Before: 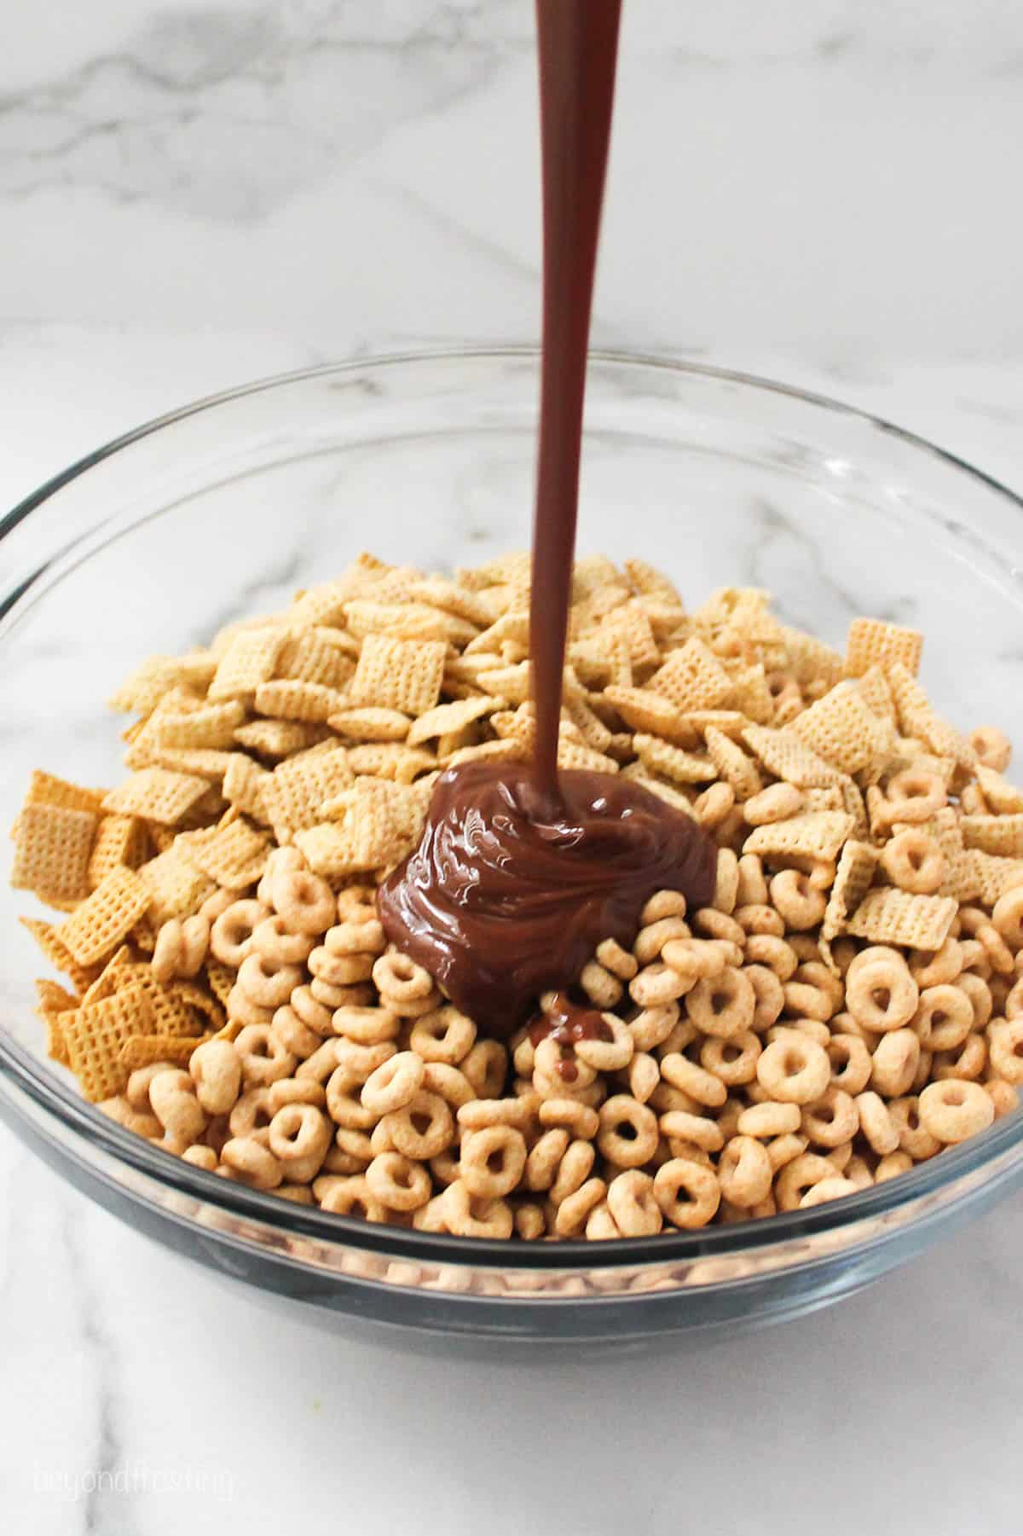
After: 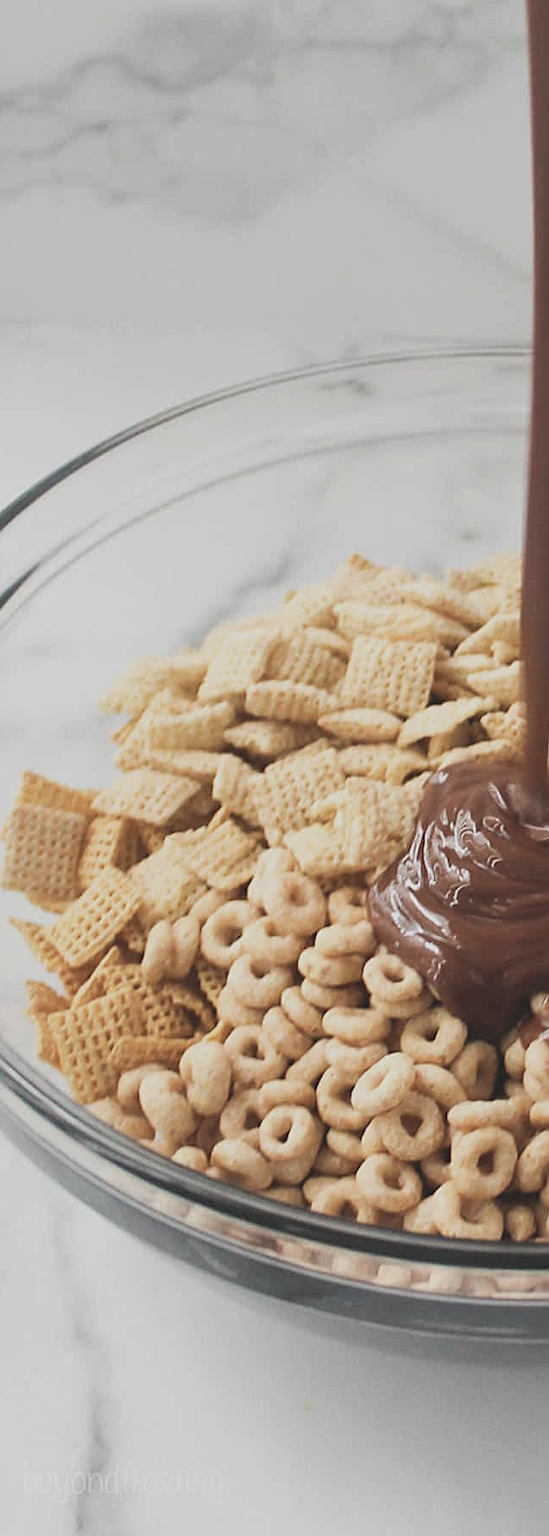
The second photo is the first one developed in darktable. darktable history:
crop: left 1.017%, right 45.298%, bottom 0.085%
sharpen: amount 0.497
contrast brightness saturation: contrast -0.267, saturation -0.422
